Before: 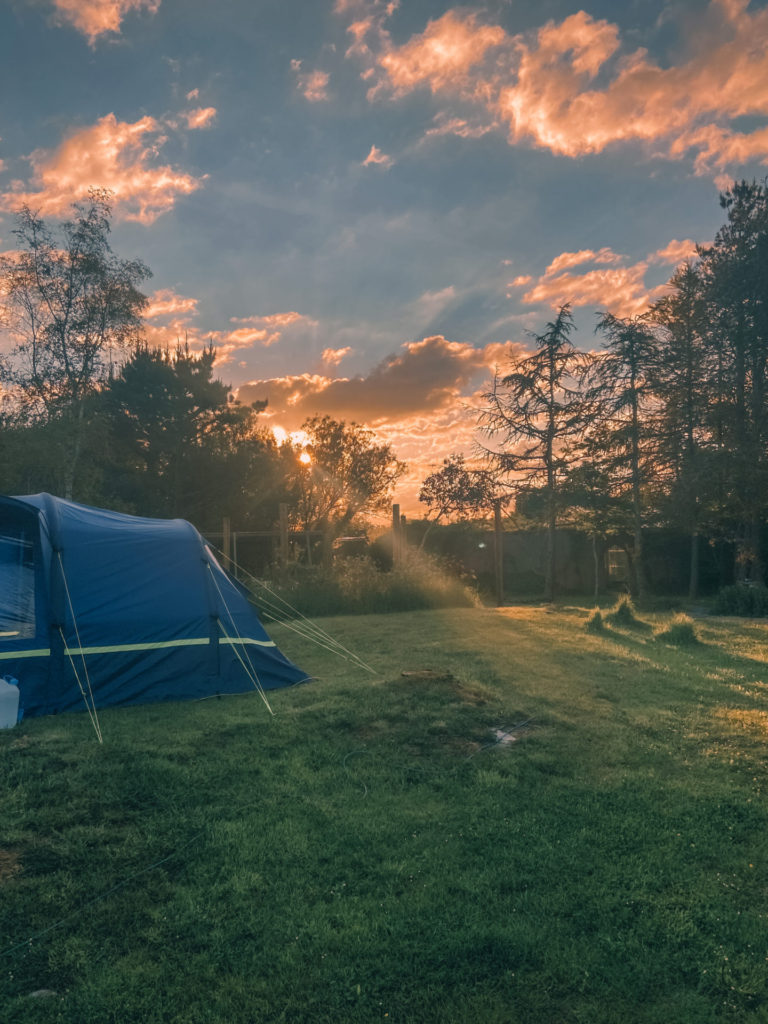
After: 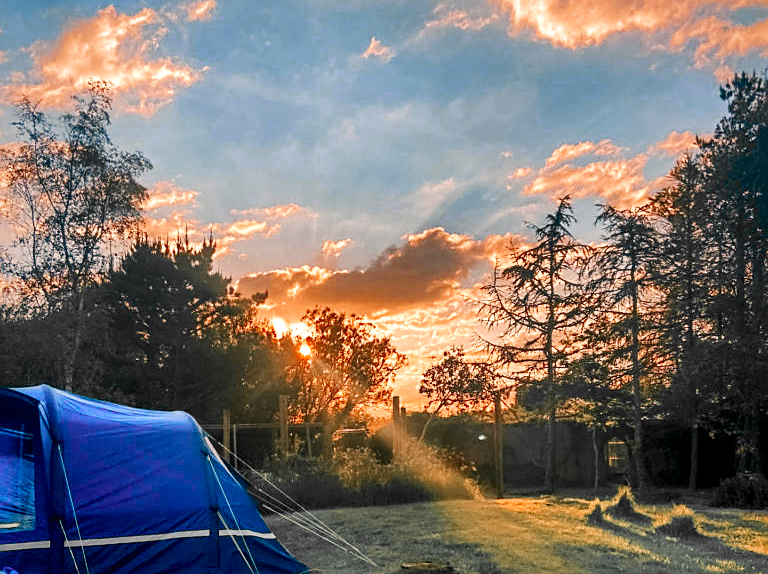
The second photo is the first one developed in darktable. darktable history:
contrast equalizer: octaves 7, y [[0.6 ×6], [0.55 ×6], [0 ×6], [0 ×6], [0 ×6]], mix -0.3
local contrast: mode bilateral grid, contrast 70, coarseness 75, detail 180%, midtone range 0.2
crop and rotate: top 10.605%, bottom 33.274%
color zones: curves: ch0 [(0, 0.363) (0.128, 0.373) (0.25, 0.5) (0.402, 0.407) (0.521, 0.525) (0.63, 0.559) (0.729, 0.662) (0.867, 0.471)]; ch1 [(0, 0.515) (0.136, 0.618) (0.25, 0.5) (0.378, 0) (0.516, 0) (0.622, 0.593) (0.737, 0.819) (0.87, 0.593)]; ch2 [(0, 0.529) (0.128, 0.471) (0.282, 0.451) (0.386, 0.662) (0.516, 0.525) (0.633, 0.554) (0.75, 0.62) (0.875, 0.441)]
sharpen: on, module defaults
exposure: black level correction 0.009, exposure -0.637 EV, compensate highlight preservation false
base curve: curves: ch0 [(0, 0.003) (0.001, 0.002) (0.006, 0.004) (0.02, 0.022) (0.048, 0.086) (0.094, 0.234) (0.162, 0.431) (0.258, 0.629) (0.385, 0.8) (0.548, 0.918) (0.751, 0.988) (1, 1)], preserve colors none
